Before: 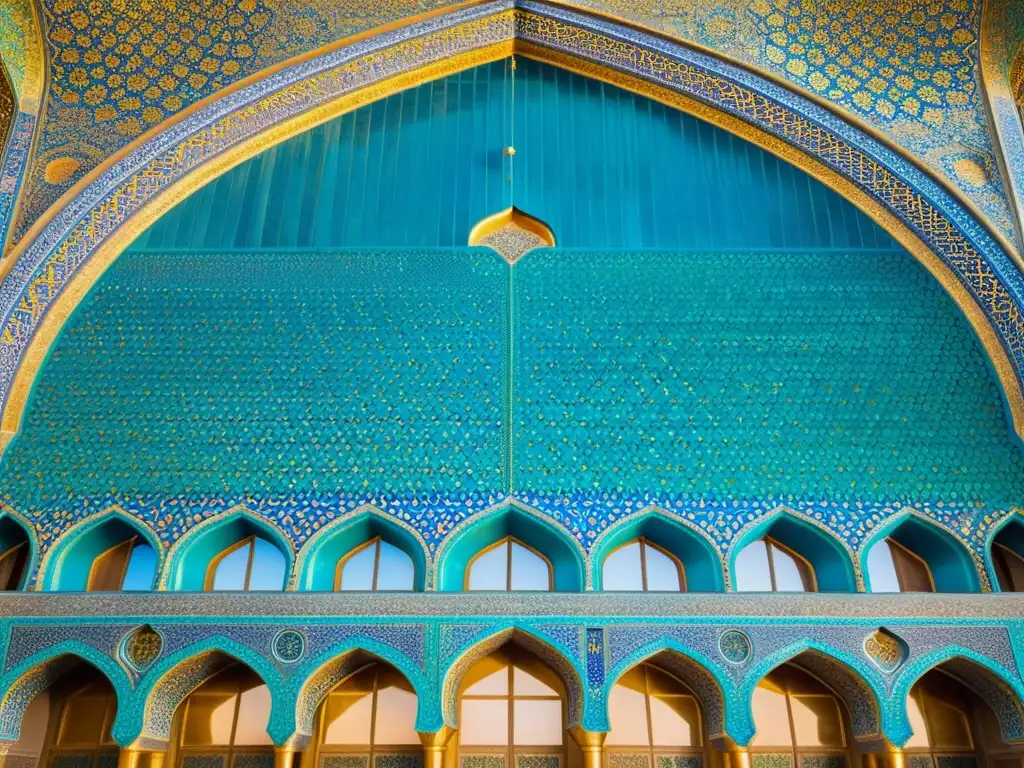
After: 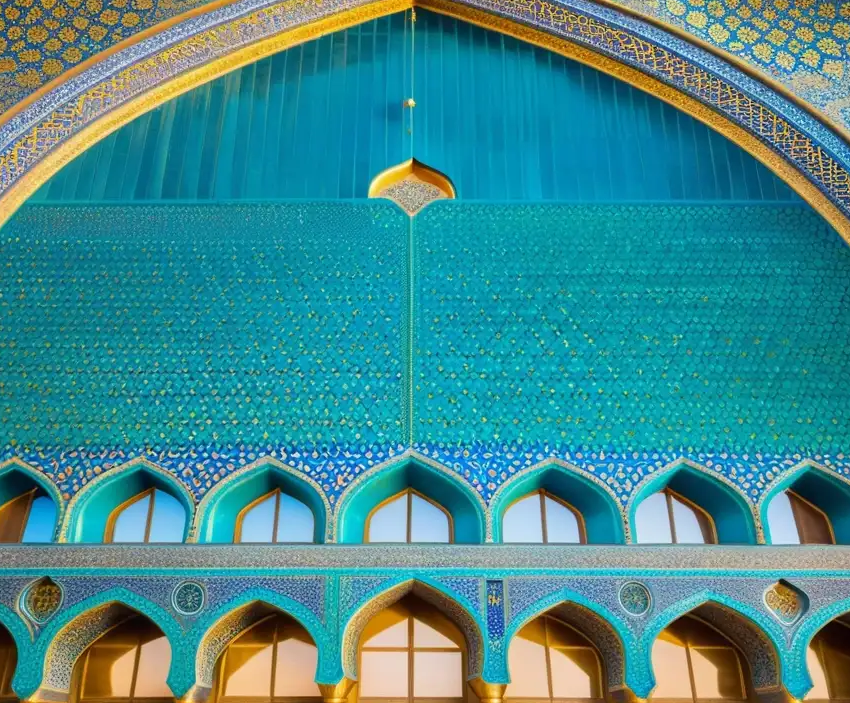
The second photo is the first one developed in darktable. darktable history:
crop: left 9.811%, top 6.329%, right 7.165%, bottom 2.103%
